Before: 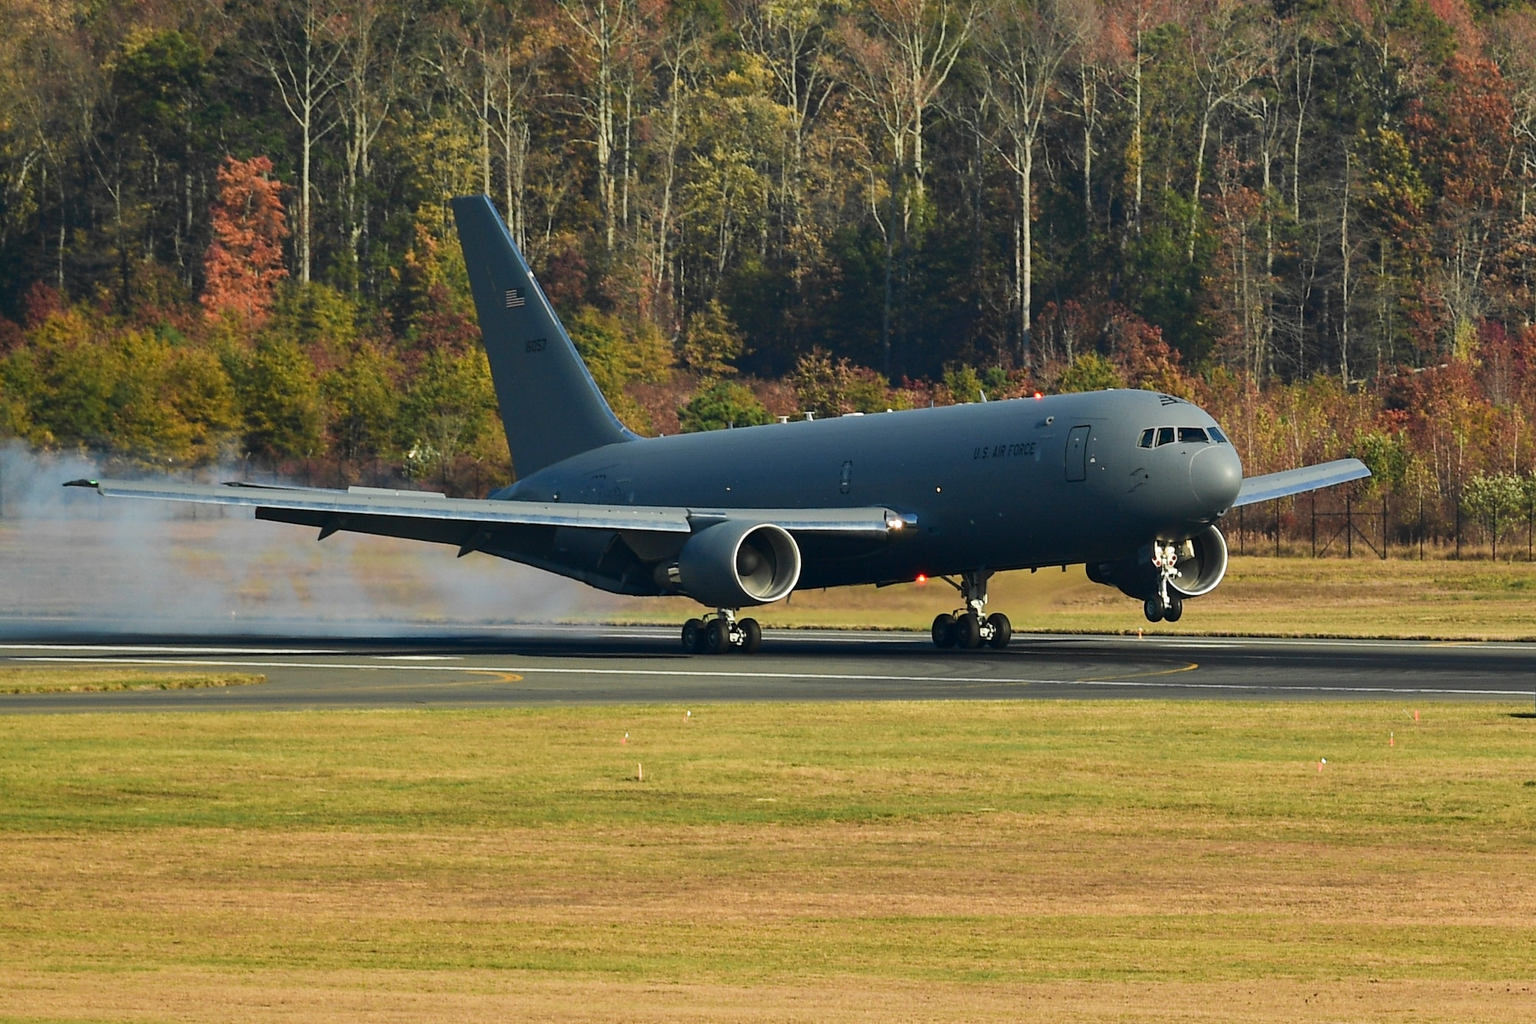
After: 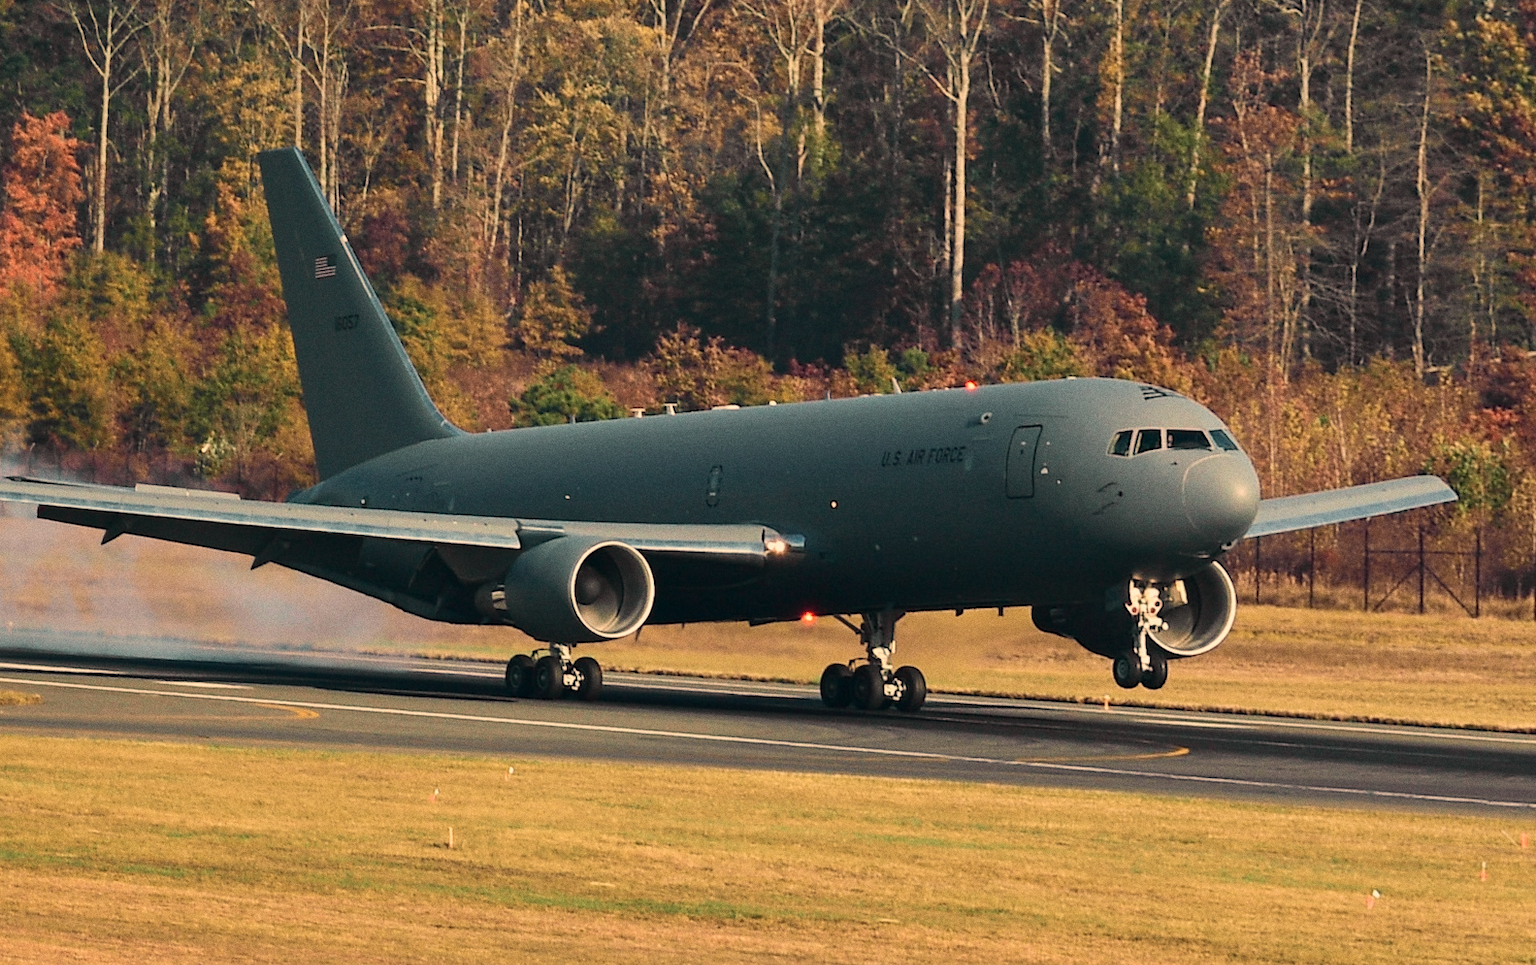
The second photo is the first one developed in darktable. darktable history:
tone curve: curves: ch0 [(0, 0) (0.822, 0.825) (0.994, 0.955)]; ch1 [(0, 0) (0.226, 0.261) (0.383, 0.397) (0.46, 0.46) (0.498, 0.501) (0.524, 0.543) (0.578, 0.575) (1, 1)]; ch2 [(0, 0) (0.438, 0.456) (0.5, 0.495) (0.547, 0.515) (0.597, 0.58) (0.629, 0.603) (1, 1)], color space Lab, independent channels, preserve colors none
white balance: red 1.138, green 0.996, blue 0.812
rotate and perspective: rotation 1.69°, lens shift (vertical) -0.023, lens shift (horizontal) -0.291, crop left 0.025, crop right 0.988, crop top 0.092, crop bottom 0.842
grain: coarseness 0.09 ISO
crop: left 9.929%, top 3.475%, right 9.188%, bottom 9.529%
